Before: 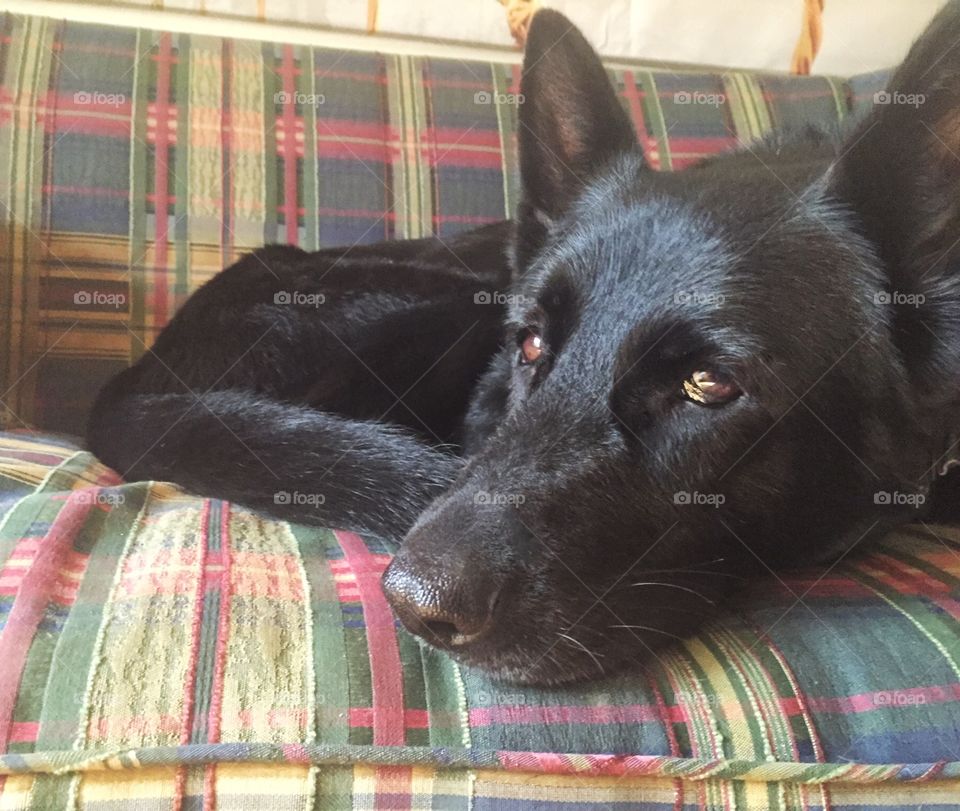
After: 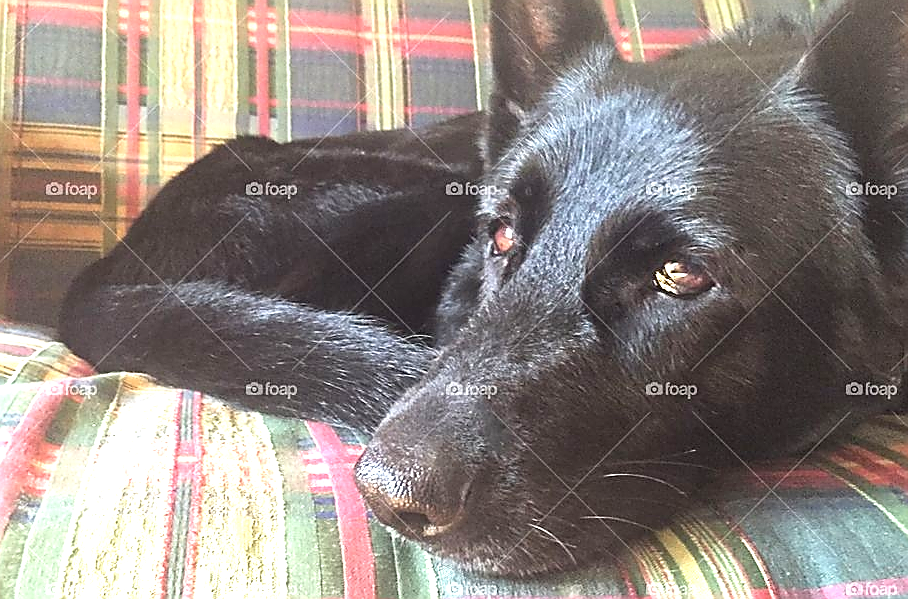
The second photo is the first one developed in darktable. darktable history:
sharpen: radius 1.405, amount 1.241, threshold 0.78
crop and rotate: left 2.945%, top 13.472%, right 2.371%, bottom 12.645%
exposure: black level correction 0.001, exposure 1.119 EV, compensate highlight preservation false
